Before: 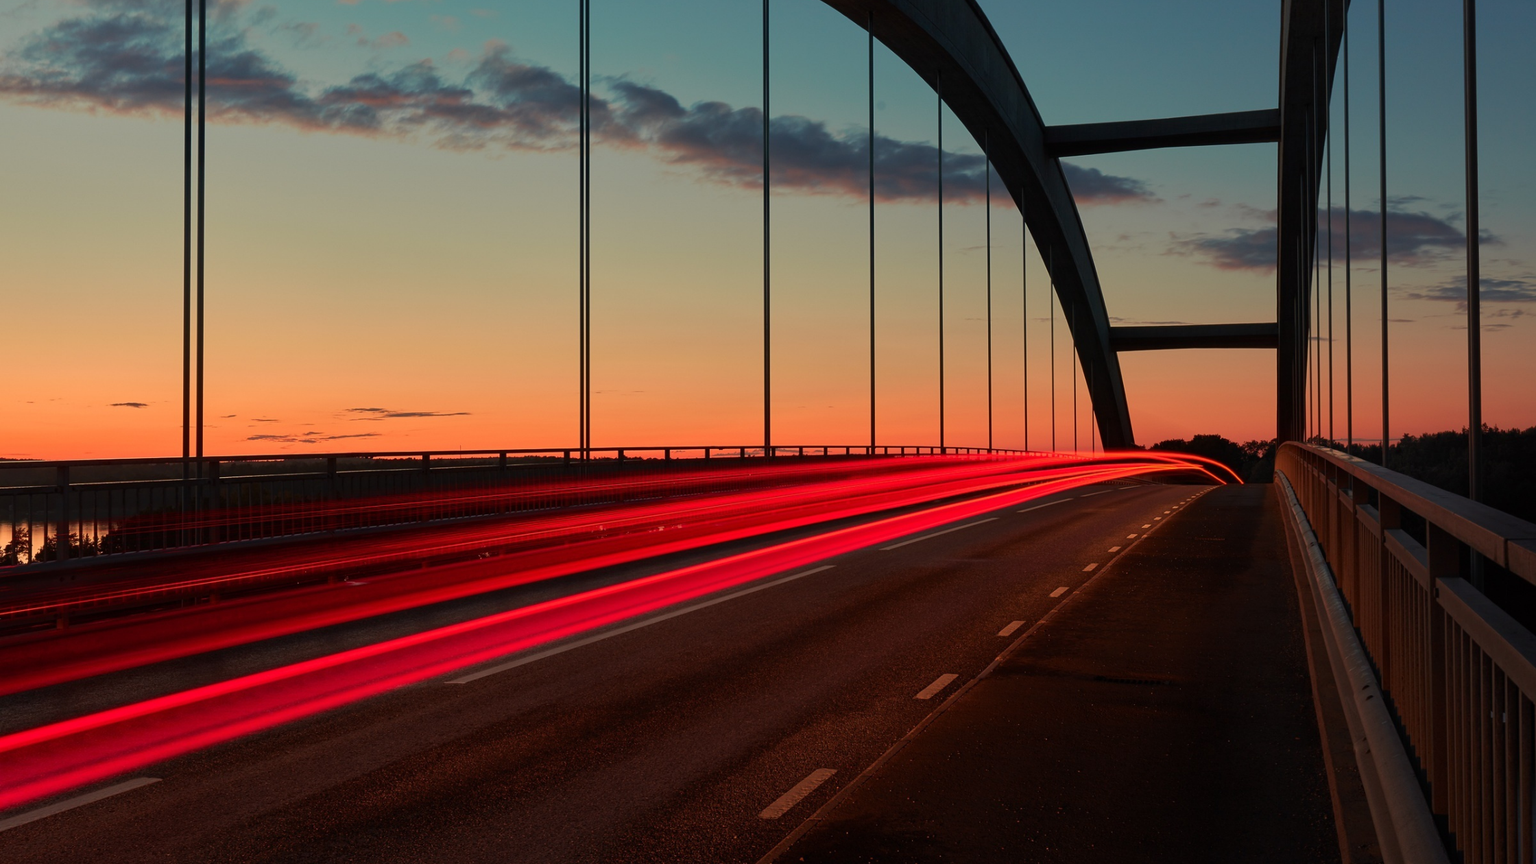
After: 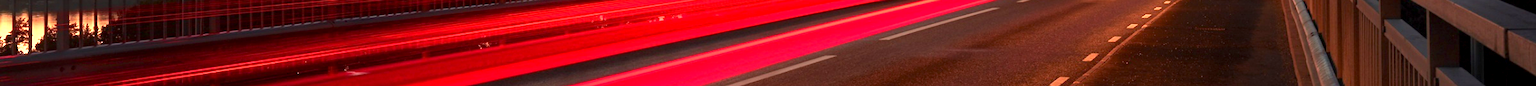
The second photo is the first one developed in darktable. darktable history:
crop and rotate: top 59.084%, bottom 30.916%
exposure: black level correction 0.001, exposure 1.719 EV, compensate exposure bias true, compensate highlight preservation false
